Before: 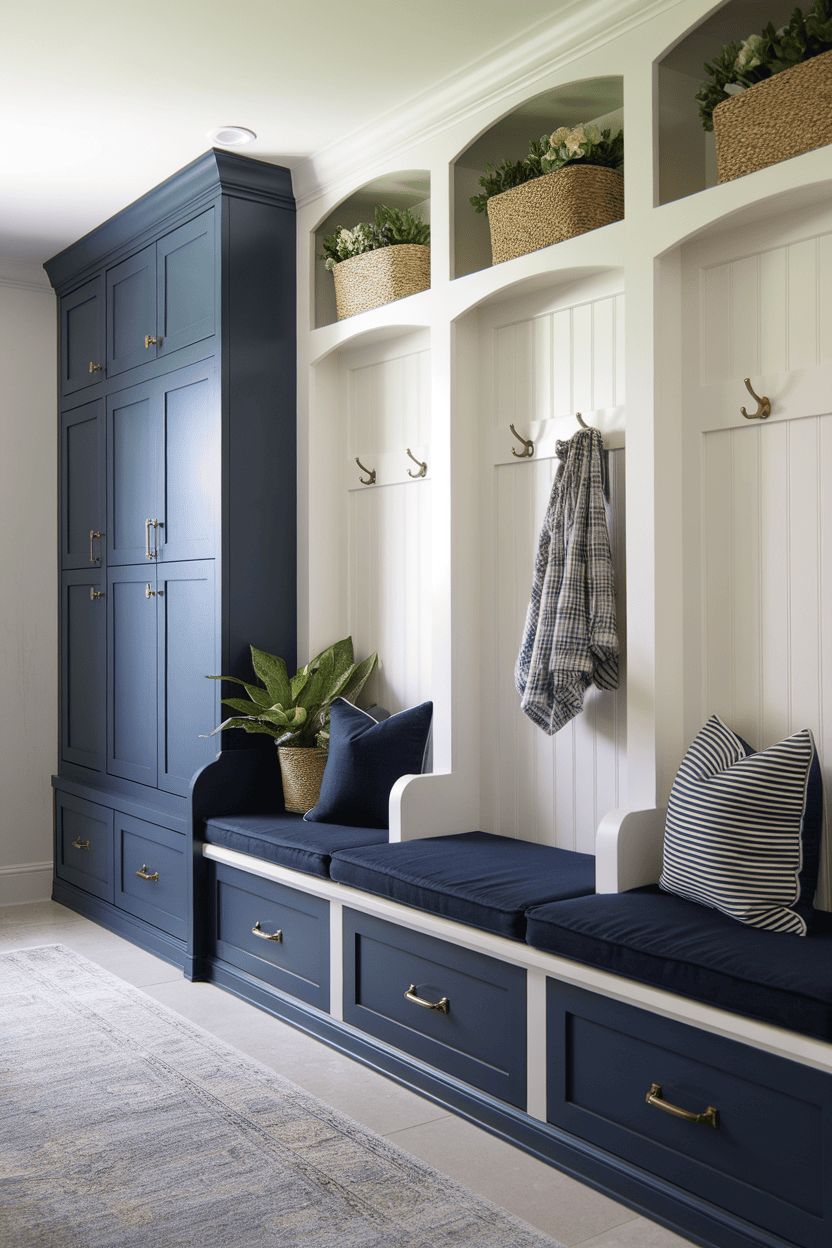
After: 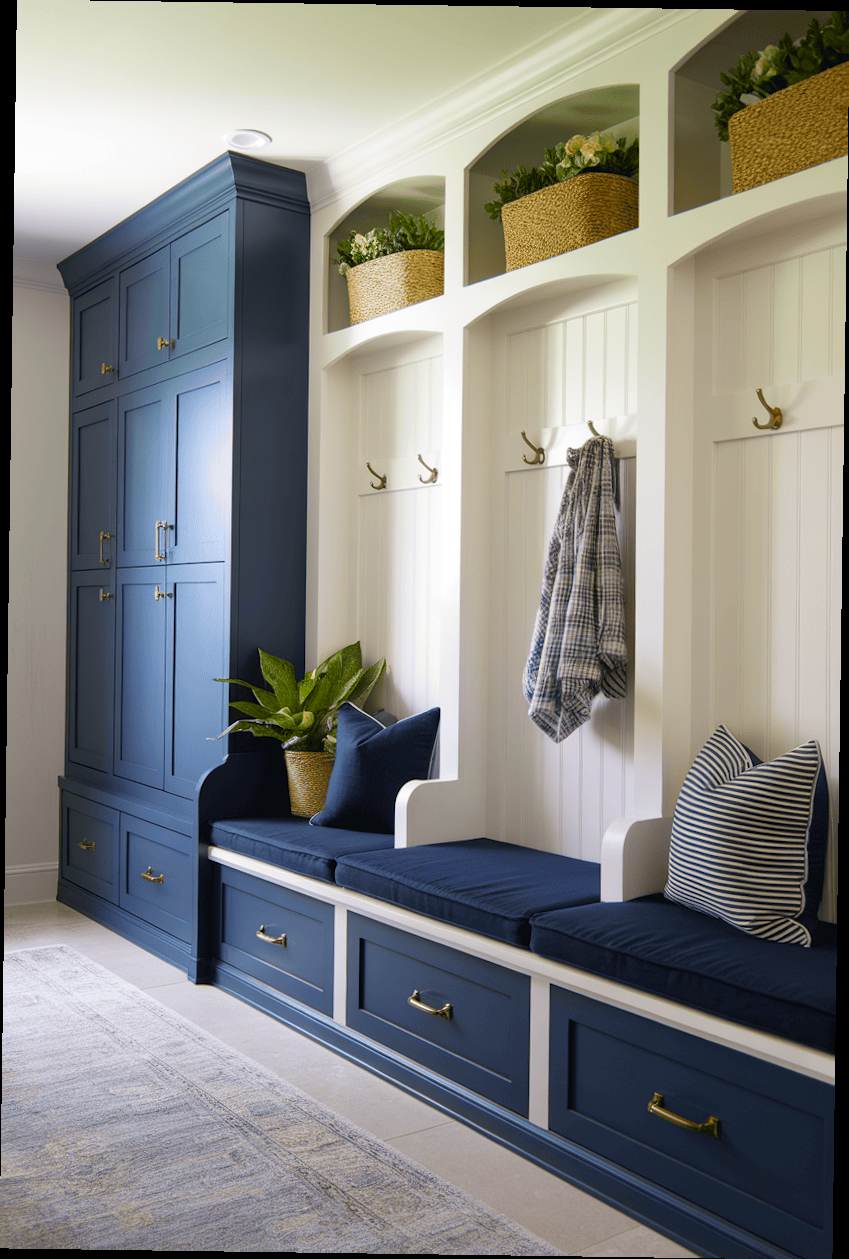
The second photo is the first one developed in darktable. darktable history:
rotate and perspective: rotation 0.8°, automatic cropping off
color balance rgb: linear chroma grading › global chroma 15%, perceptual saturation grading › global saturation 30%
